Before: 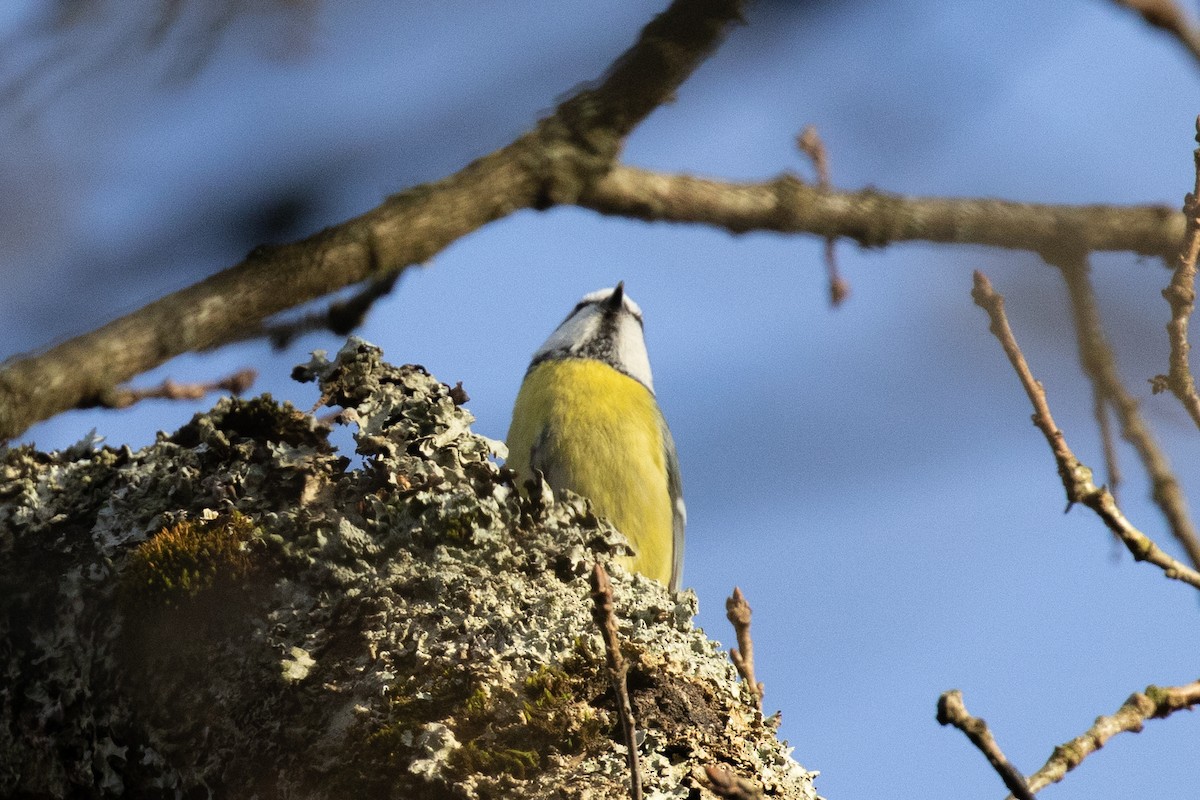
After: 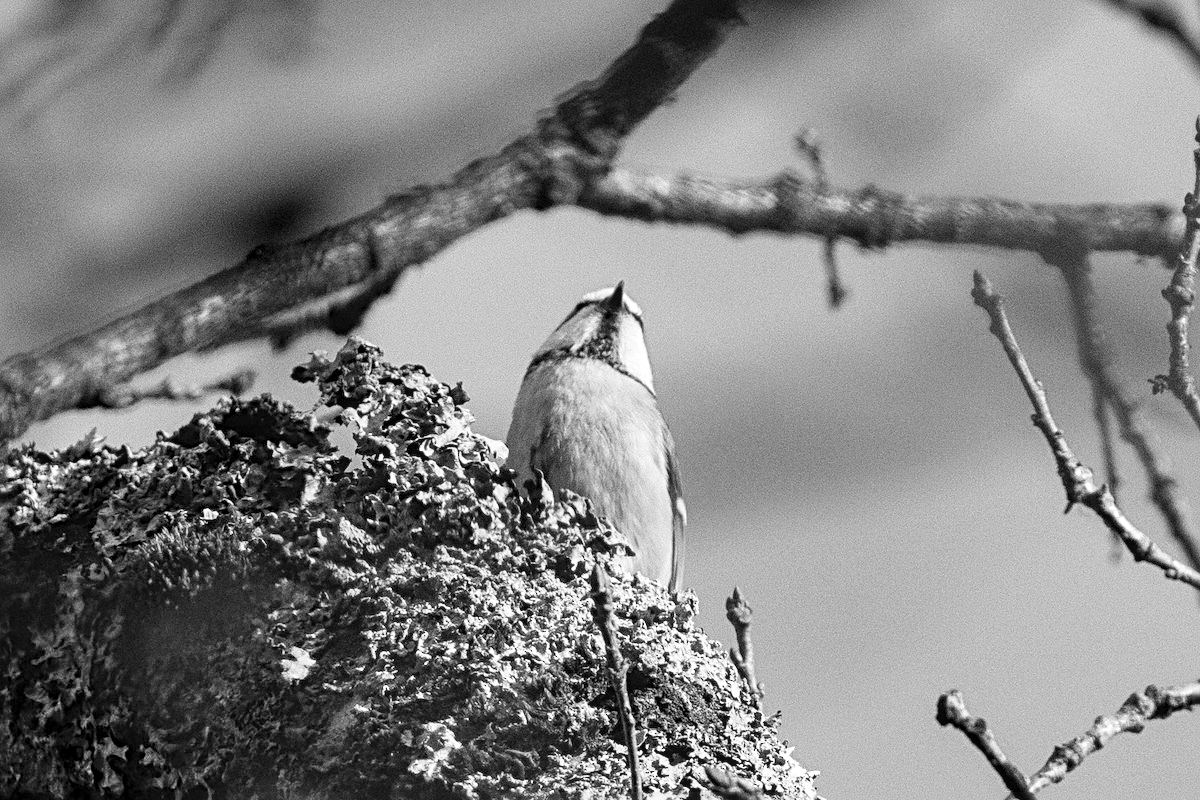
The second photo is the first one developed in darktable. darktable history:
sharpen: radius 3.113
local contrast: on, module defaults
shadows and highlights: highlights color adjustment 53.4%, soften with gaussian
contrast brightness saturation: contrast 0.203, brightness 0.16, saturation 0.229
color zones: curves: ch1 [(0, -0.394) (0.143, -0.394) (0.286, -0.394) (0.429, -0.392) (0.571, -0.391) (0.714, -0.391) (0.857, -0.391) (1, -0.394)]
color correction: highlights a* 15.52, highlights b* -20.67
